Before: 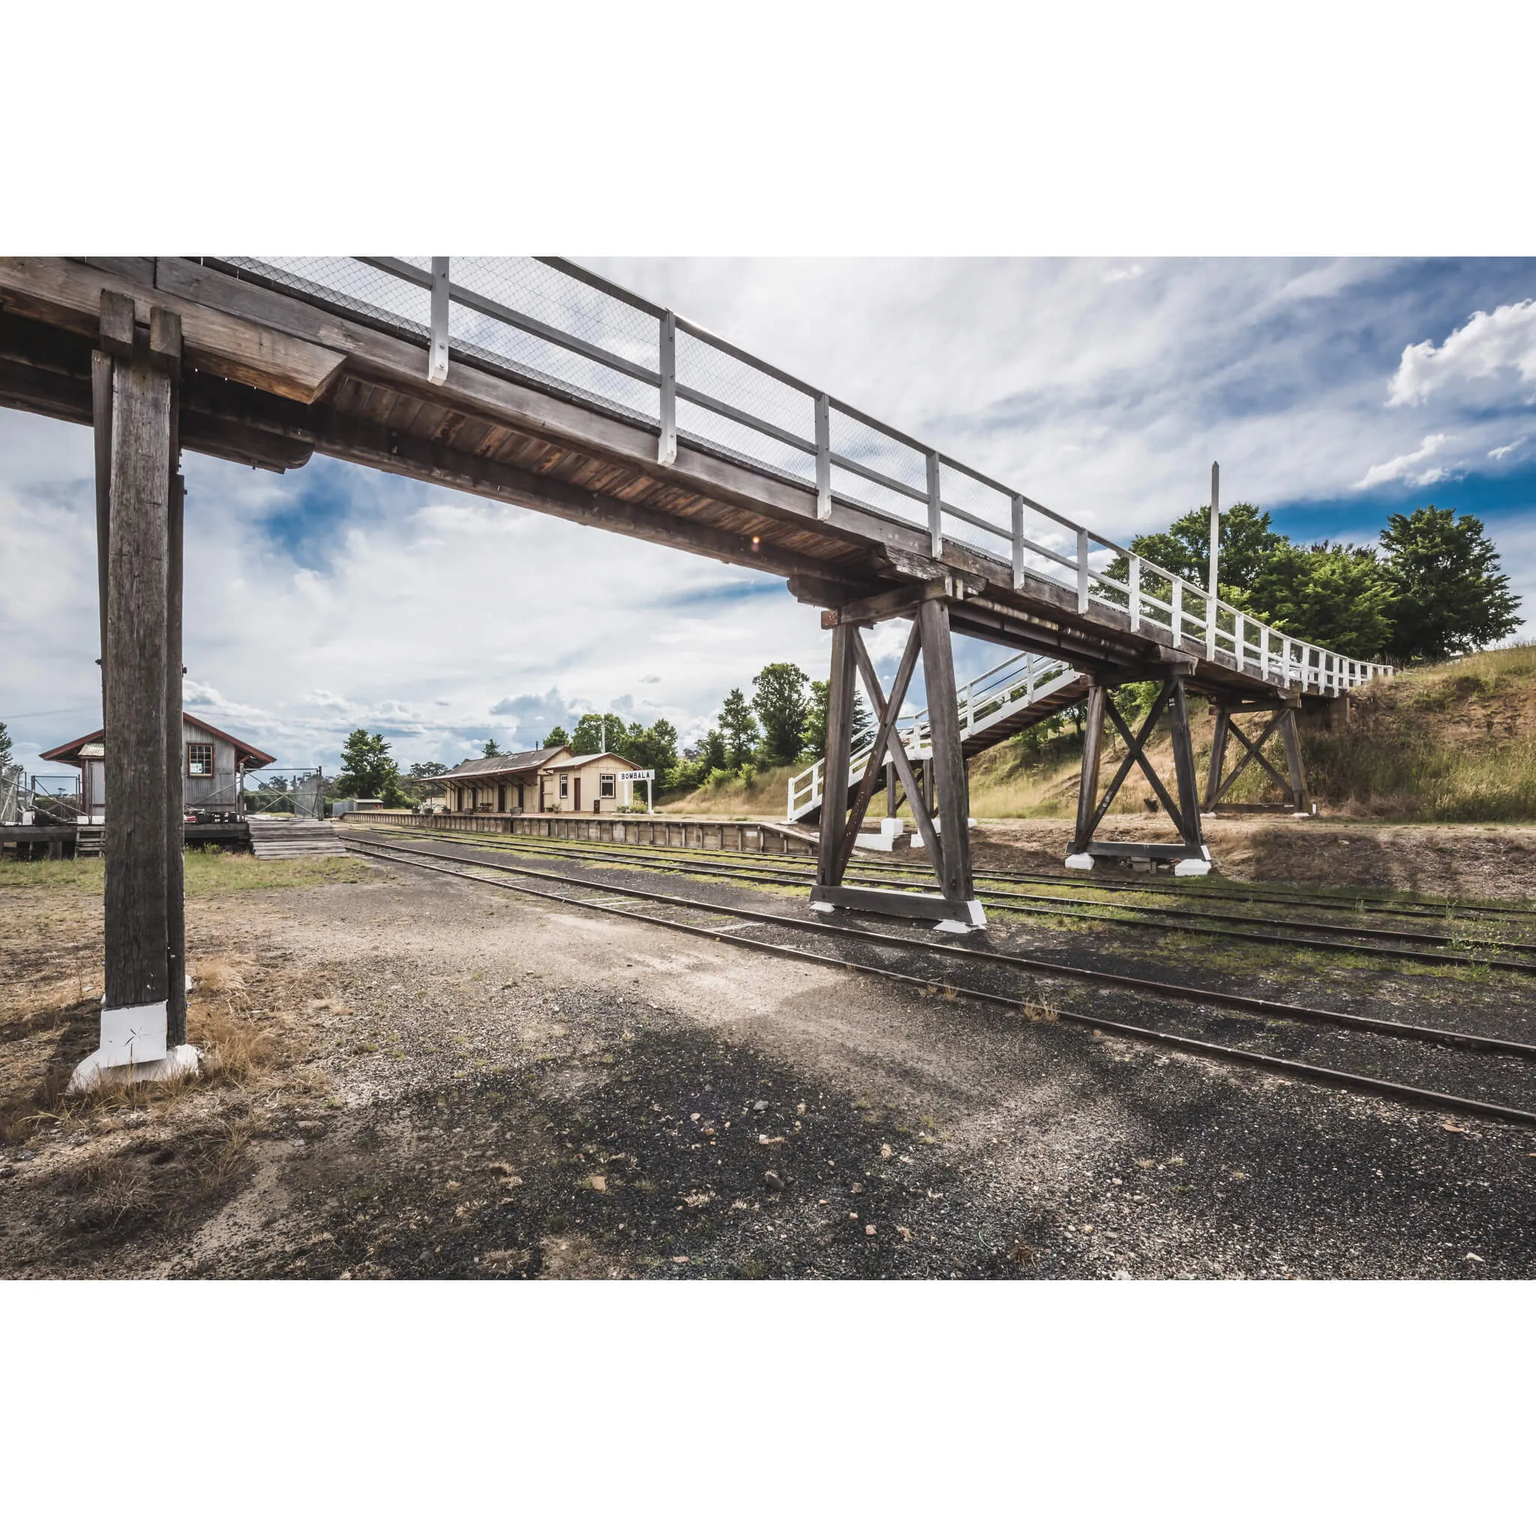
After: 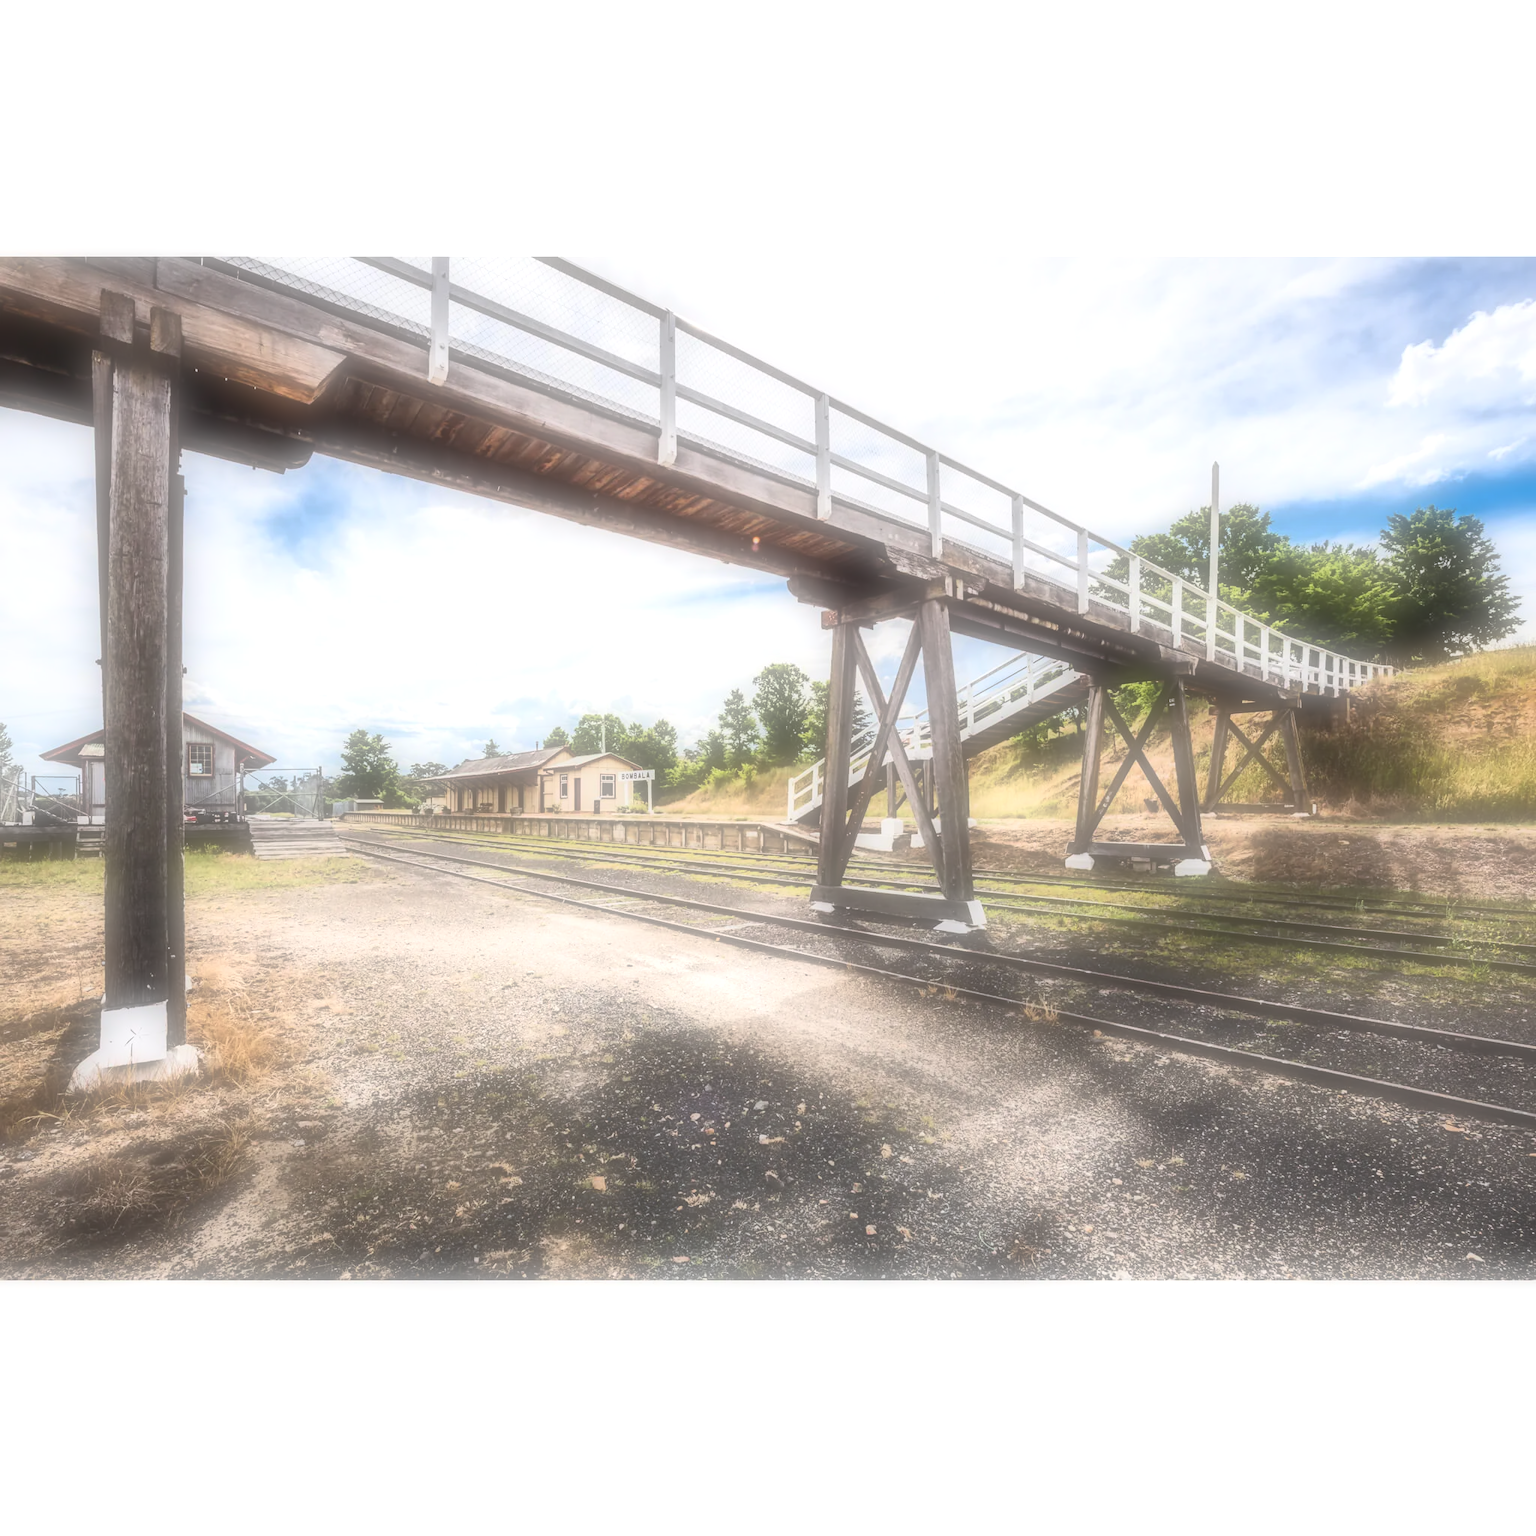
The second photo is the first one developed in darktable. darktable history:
exposure: exposure 0.6 EV, compensate highlight preservation false
contrast brightness saturation: contrast 0.23, brightness 0.1, saturation 0.29
soften: on, module defaults
